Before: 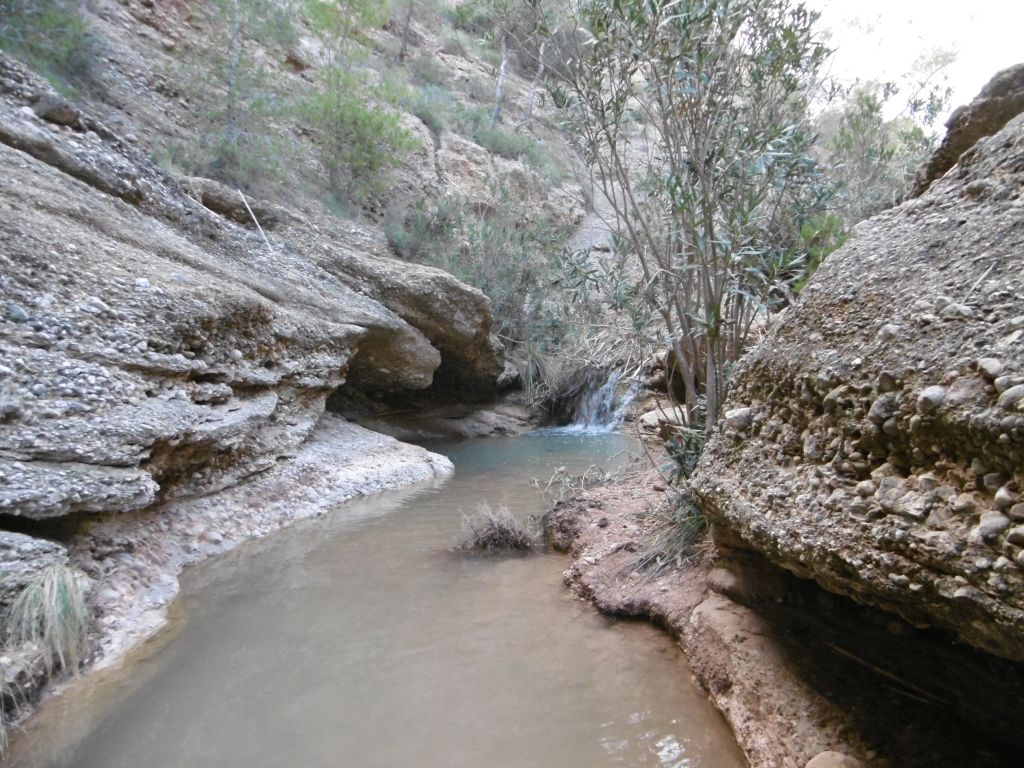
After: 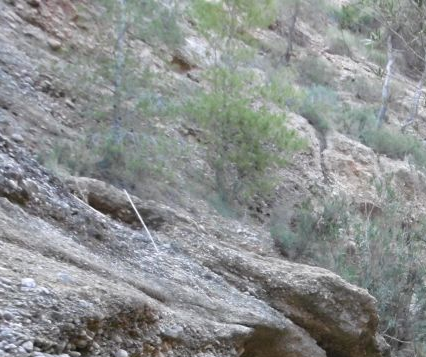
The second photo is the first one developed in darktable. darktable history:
crop and rotate: left 11.225%, top 0.116%, right 47.124%, bottom 53.395%
